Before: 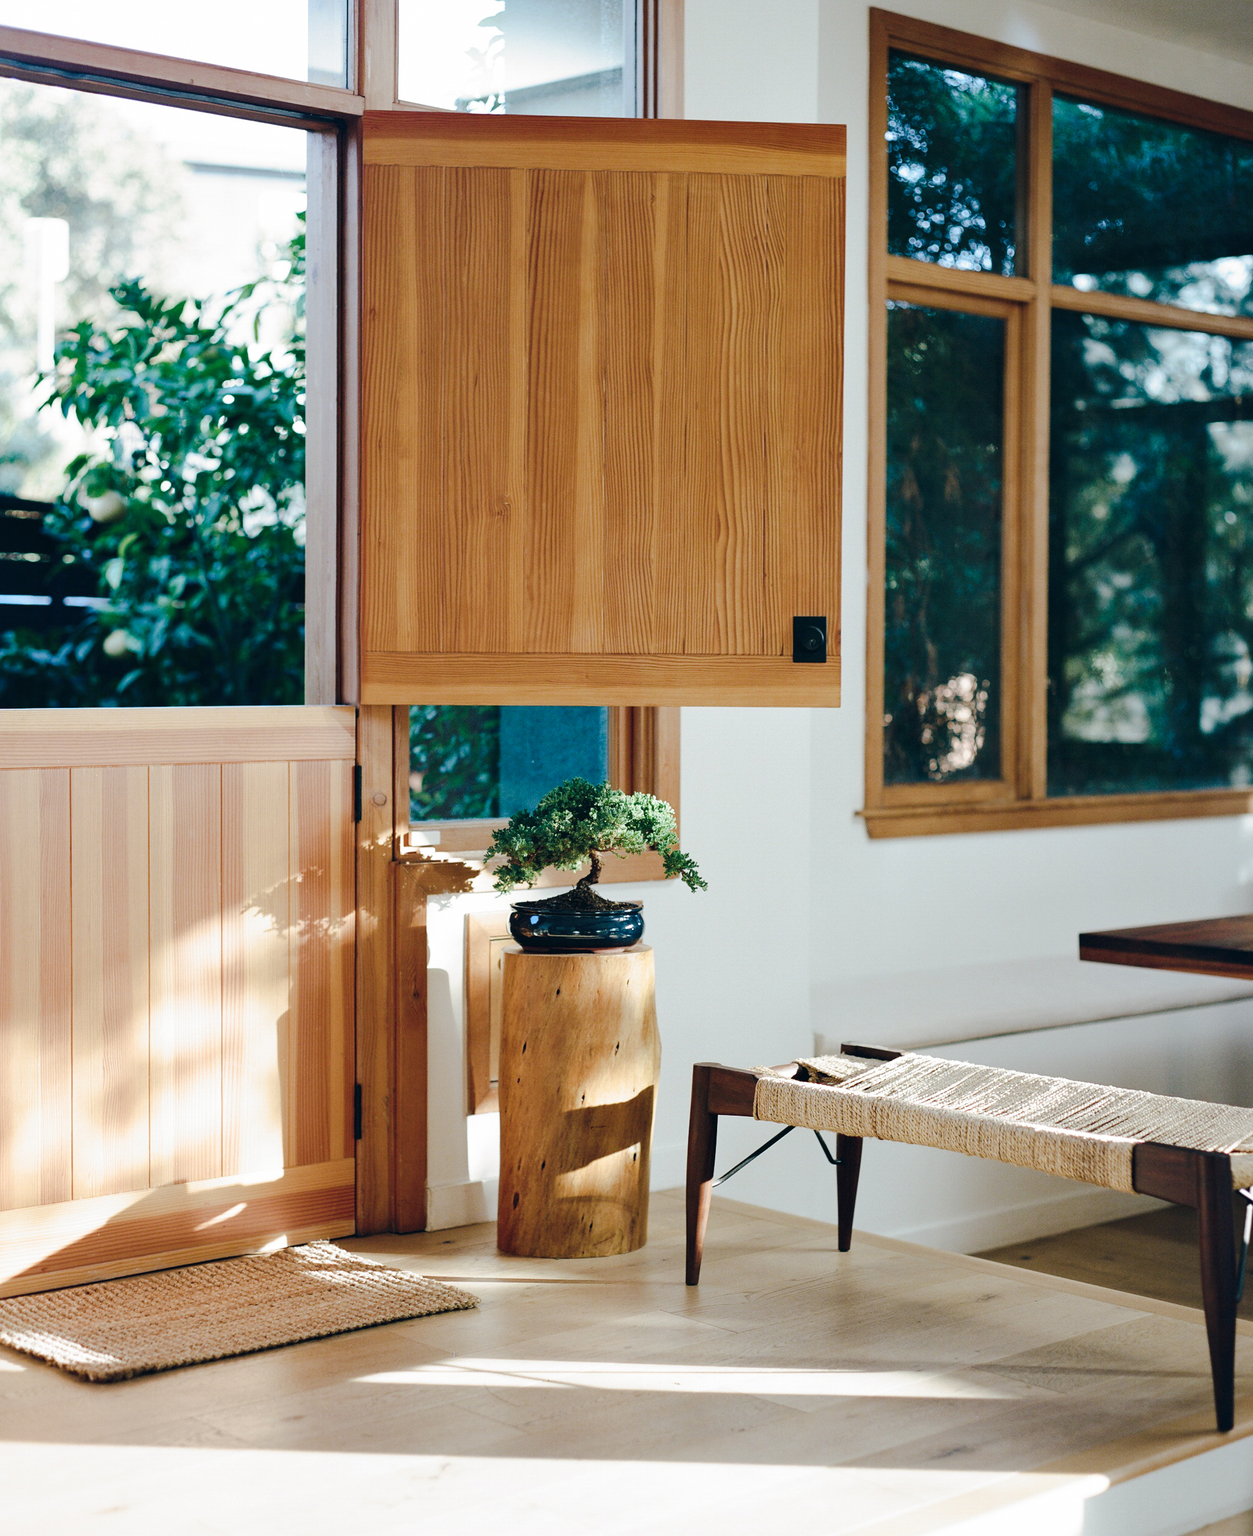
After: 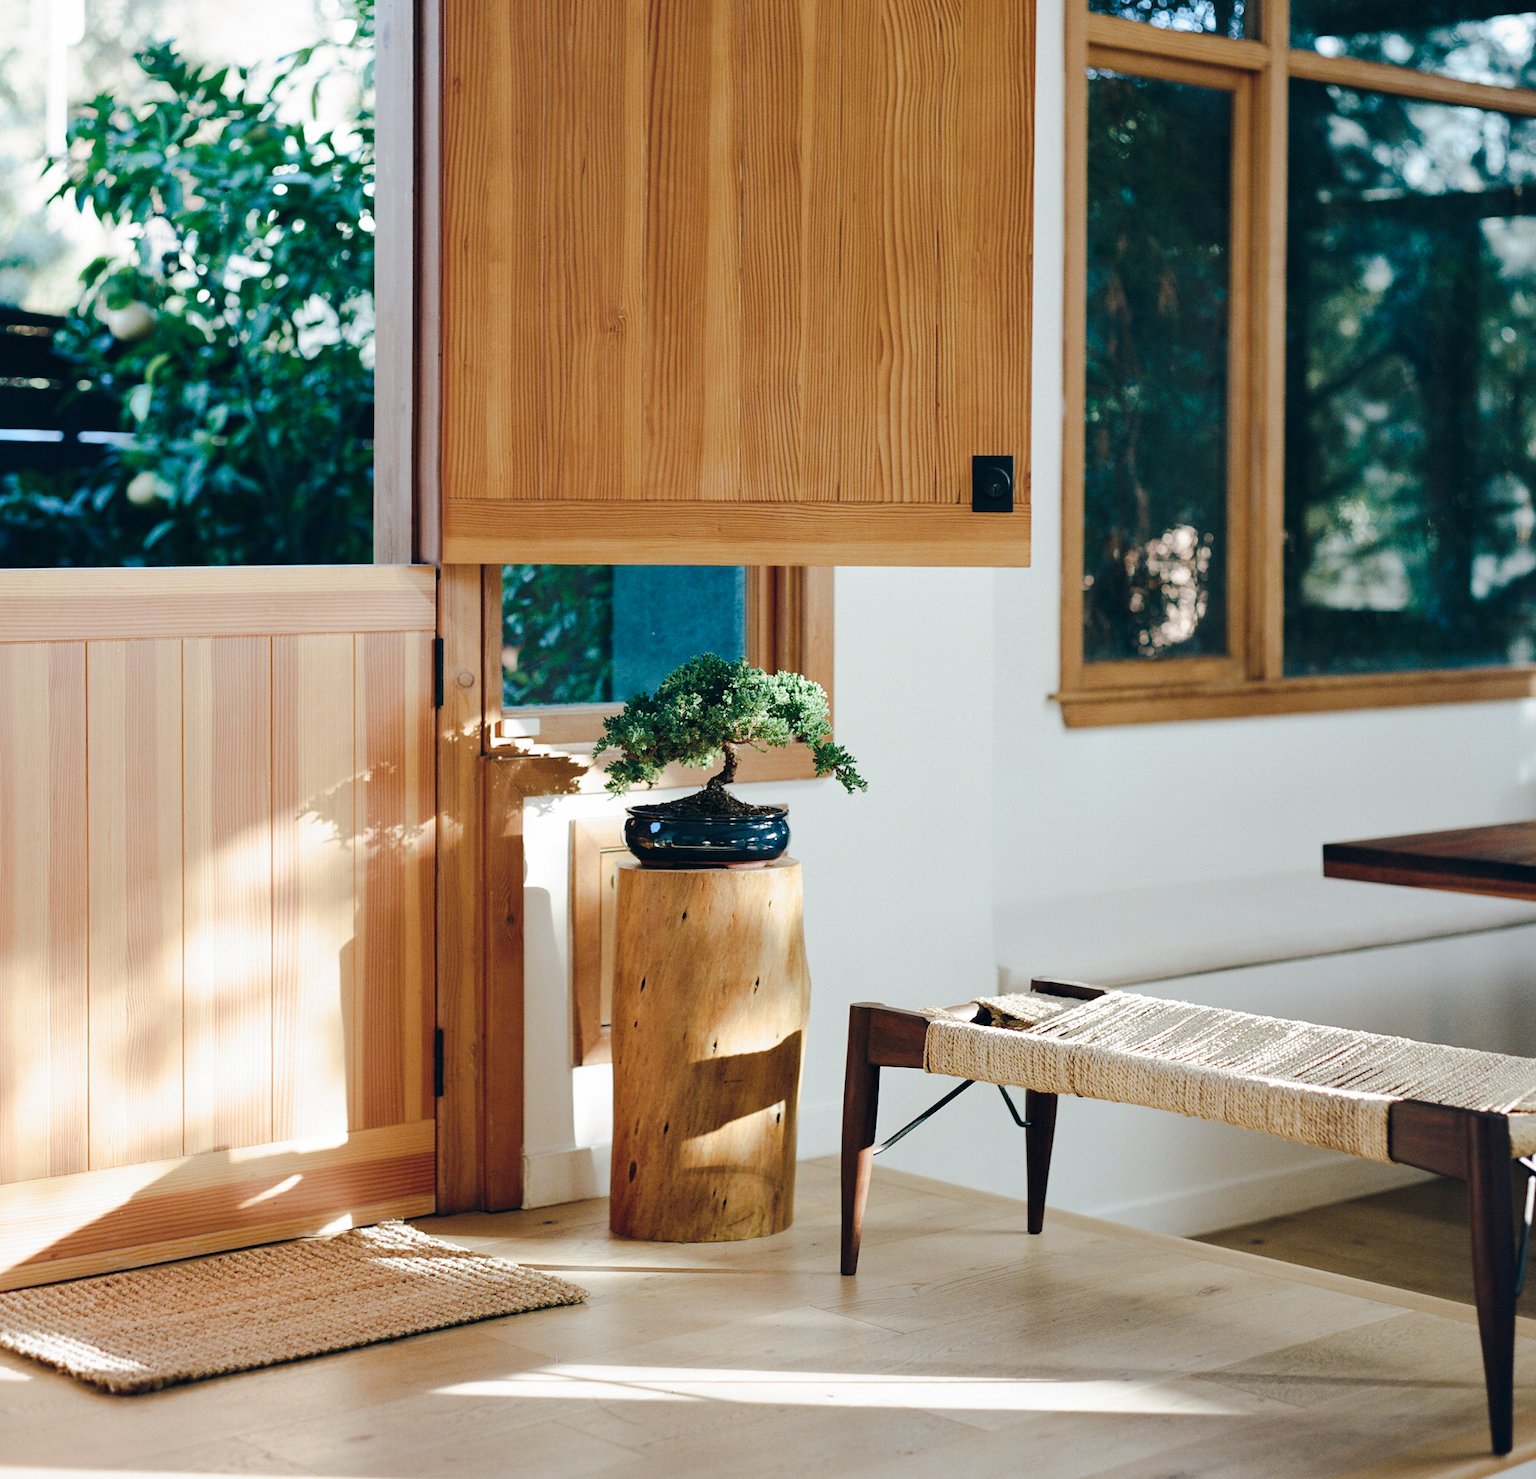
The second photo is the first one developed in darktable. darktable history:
crop and rotate: top 15.967%, bottom 5.445%
